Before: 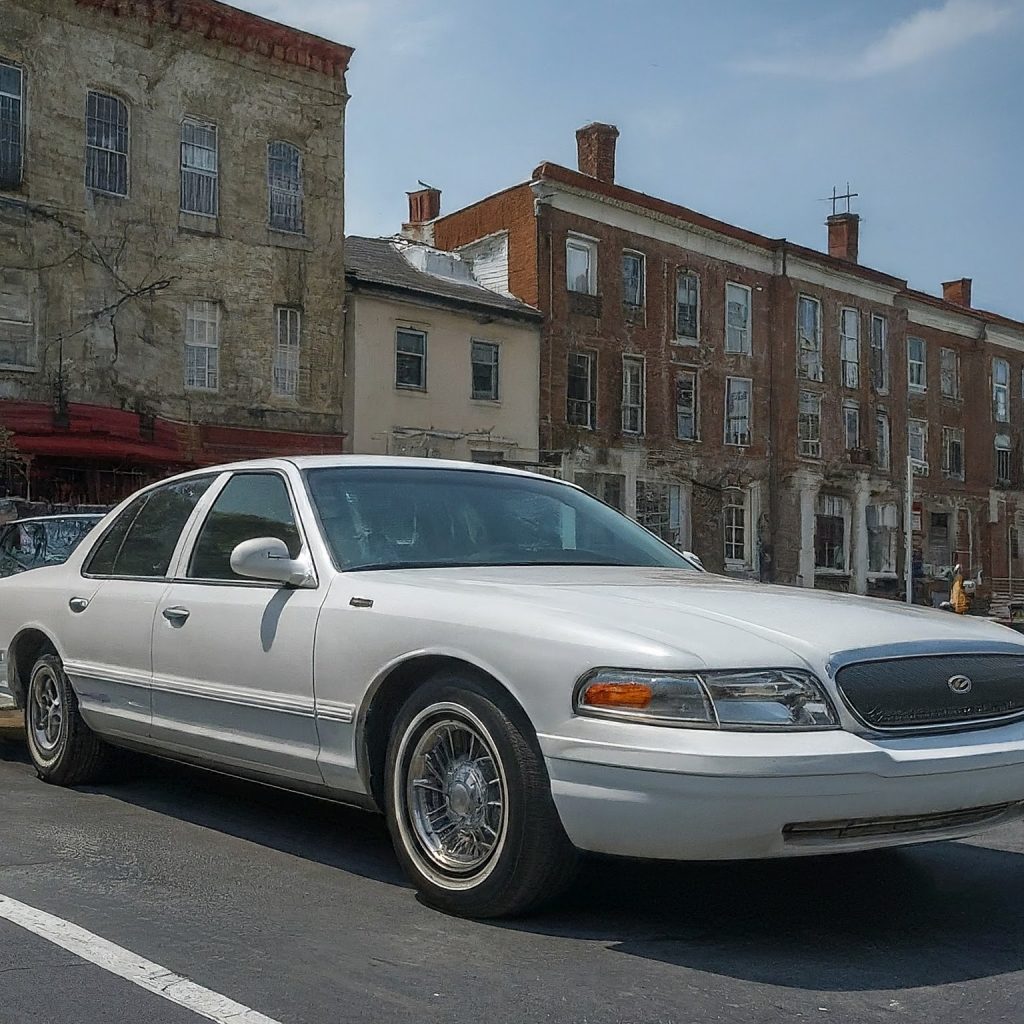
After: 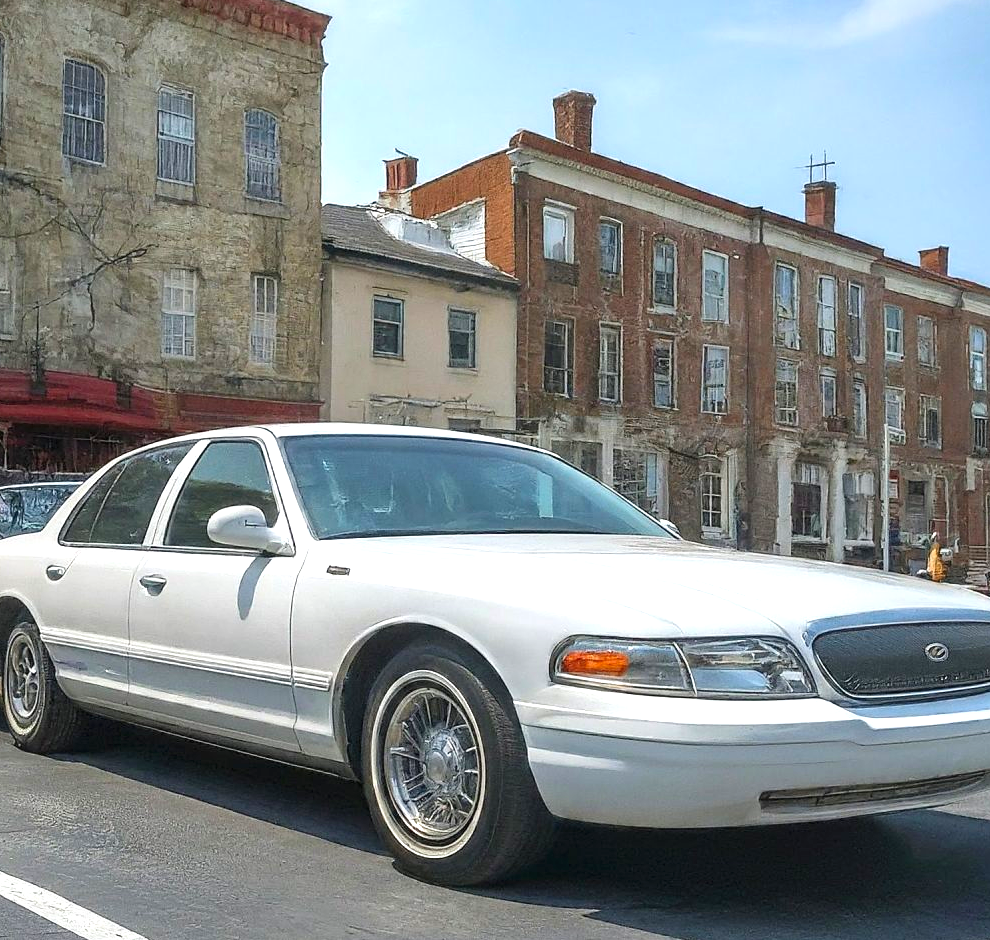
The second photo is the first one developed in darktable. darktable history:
contrast brightness saturation: contrast 0.07, brightness 0.079, saturation 0.184
exposure: black level correction 0, exposure 0.889 EV, compensate exposure bias true, compensate highlight preservation false
crop: left 2.27%, top 3.216%, right 1.015%, bottom 4.918%
